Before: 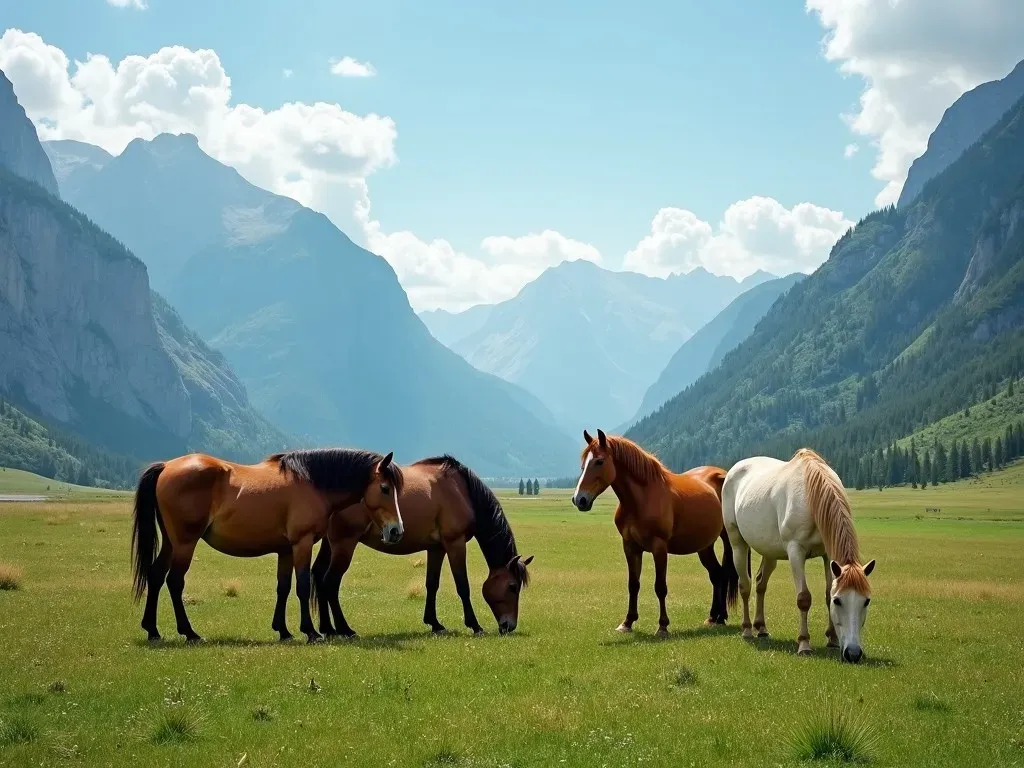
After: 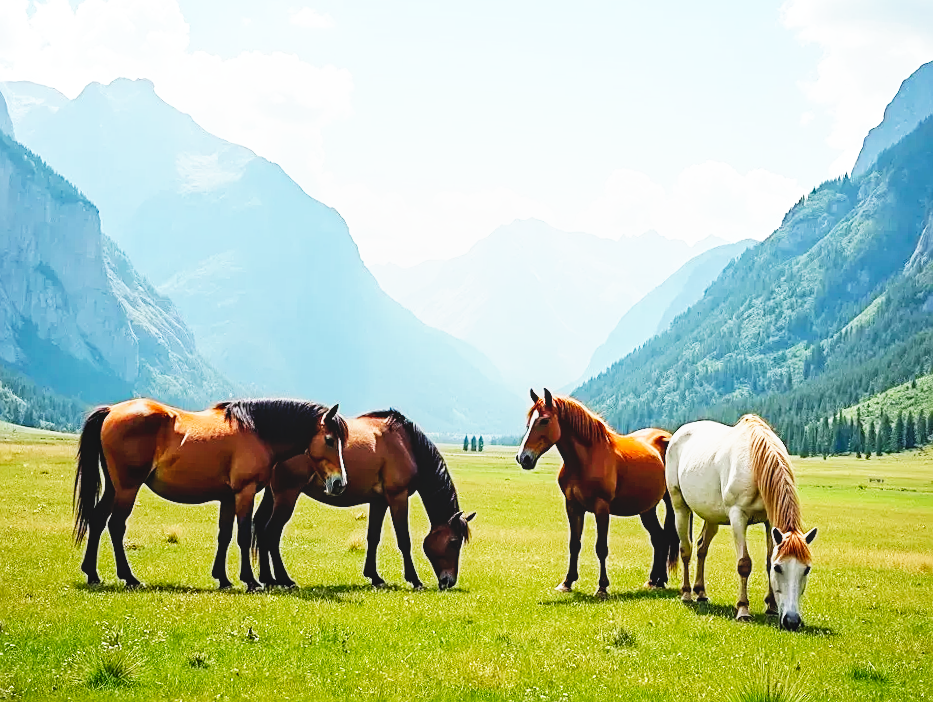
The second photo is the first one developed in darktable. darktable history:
base curve: curves: ch0 [(0, 0) (0.007, 0.004) (0.027, 0.03) (0.046, 0.07) (0.207, 0.54) (0.442, 0.872) (0.673, 0.972) (1, 1)], preserve colors none
crop and rotate: angle -1.96°, left 3.138%, top 3.76%, right 1.619%, bottom 0.725%
sharpen: on, module defaults
local contrast: detail 109%
